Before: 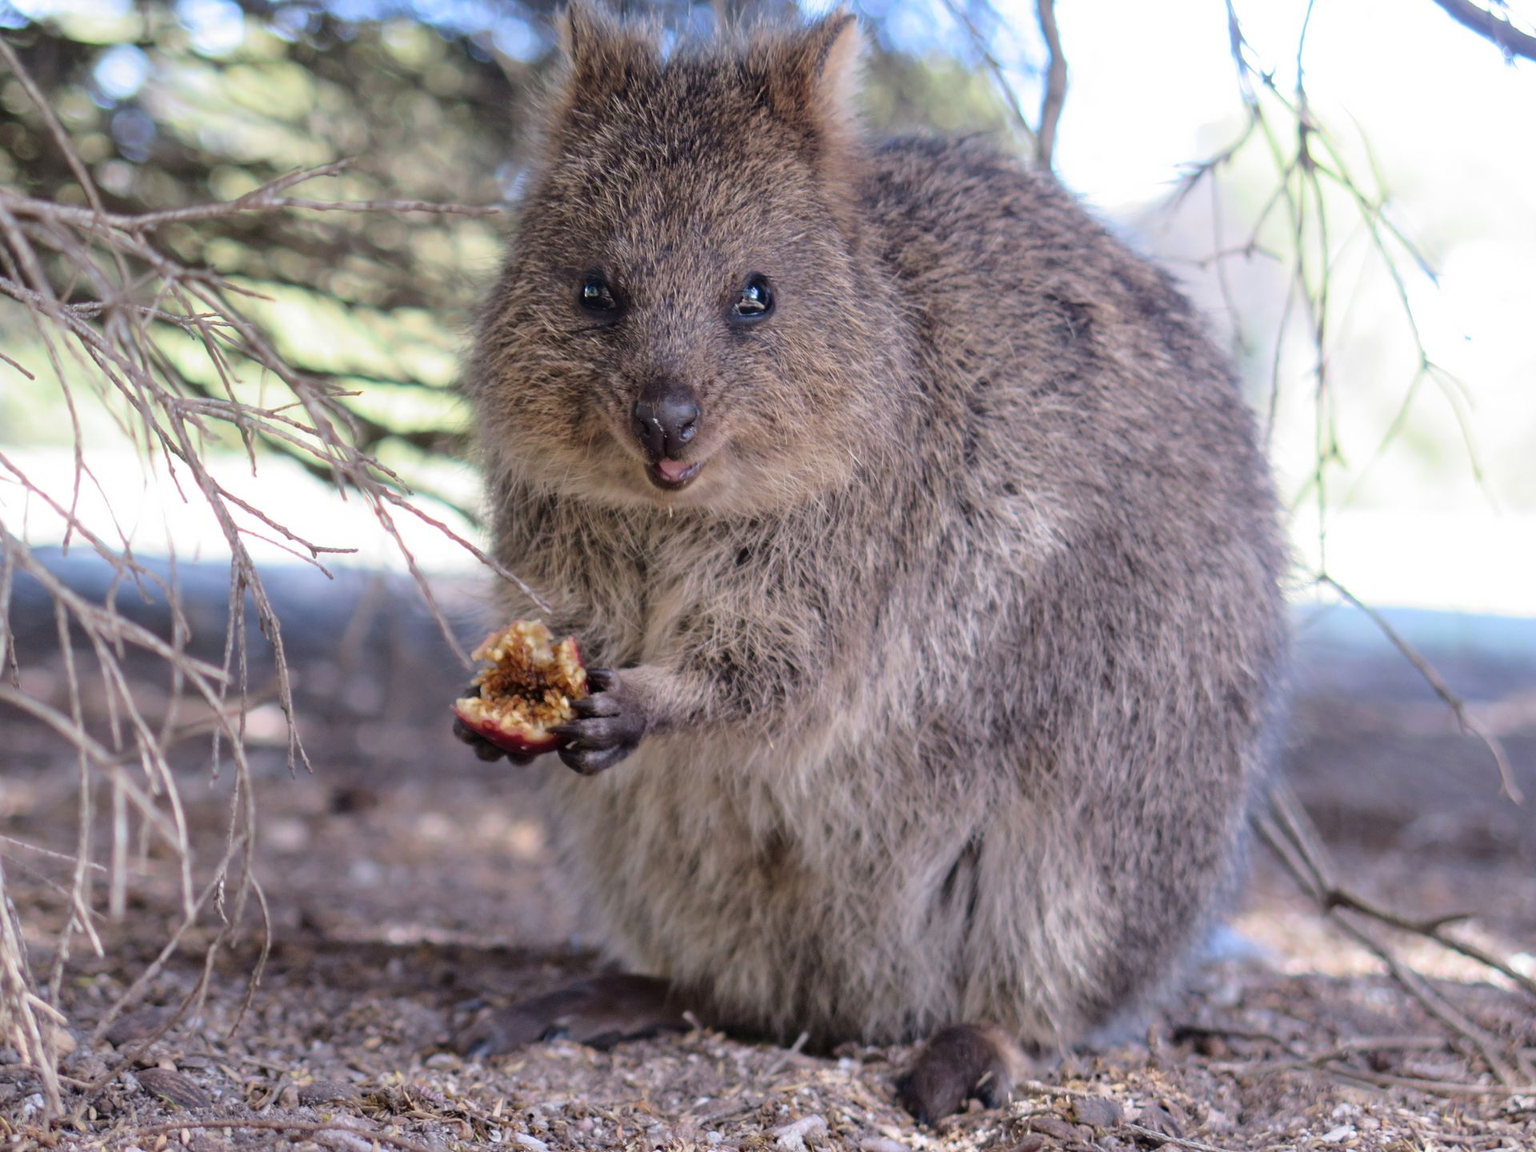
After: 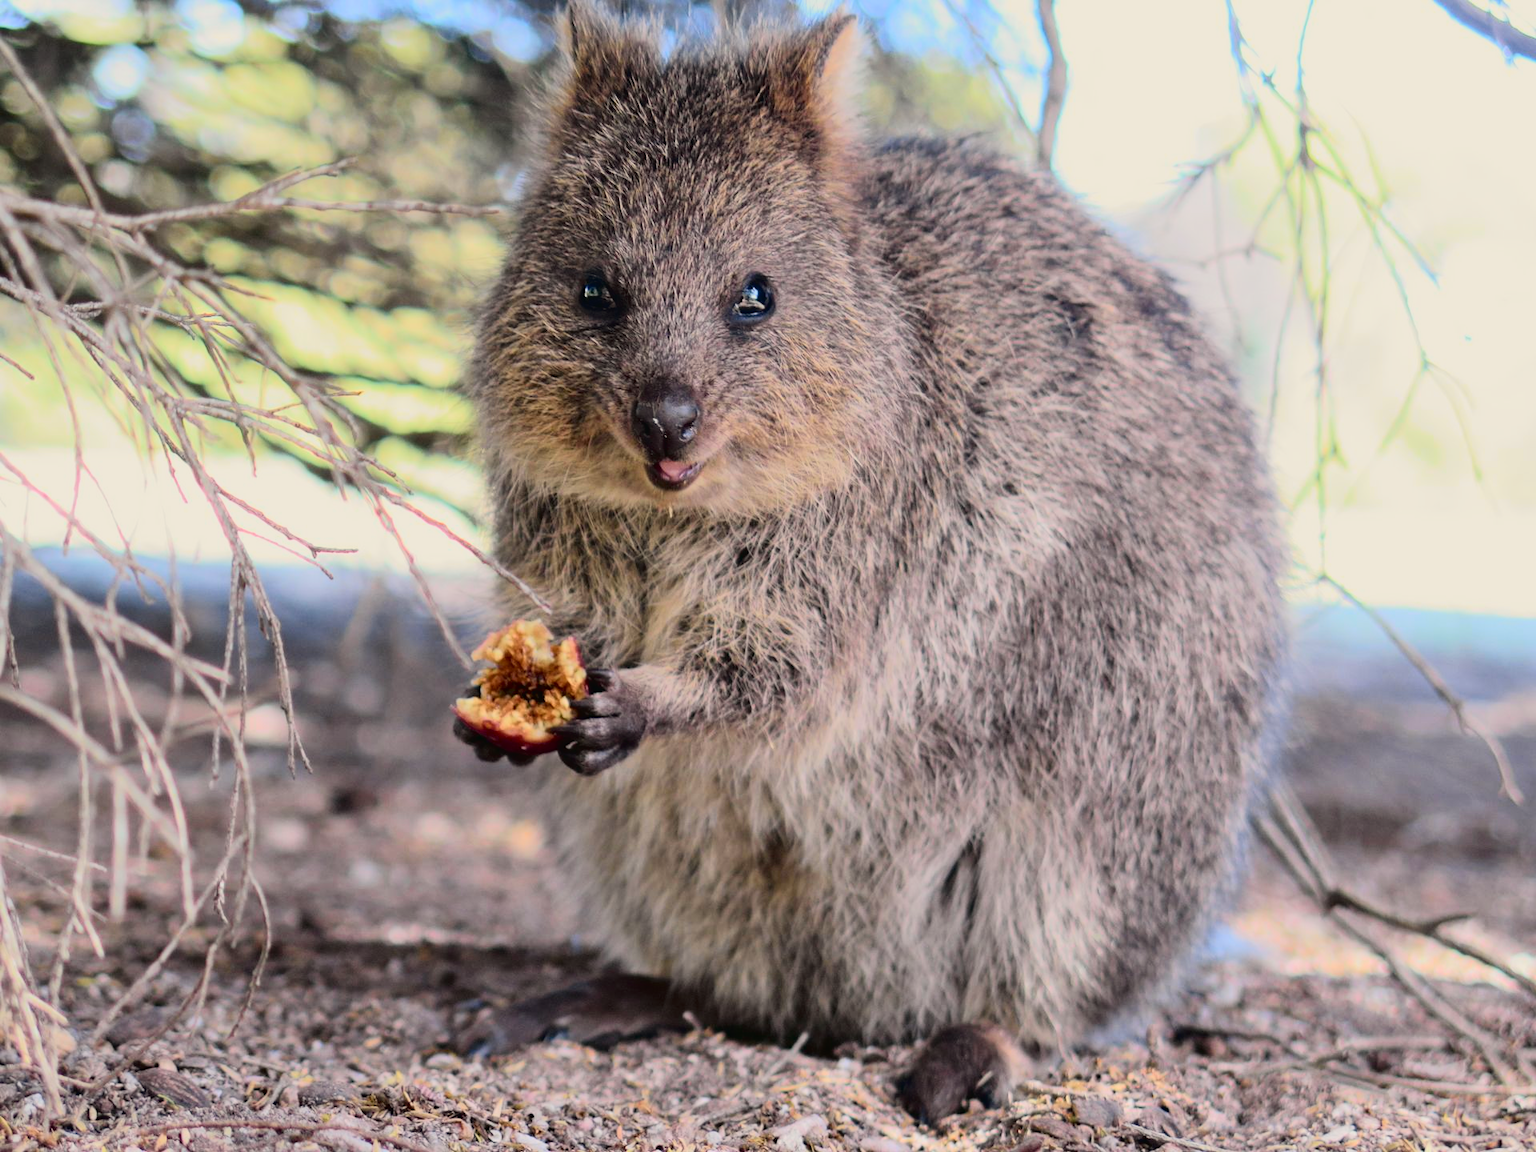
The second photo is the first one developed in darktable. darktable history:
white balance: red 1.045, blue 0.932
tone curve: curves: ch0 [(0, 0.017) (0.091, 0.046) (0.298, 0.287) (0.439, 0.482) (0.64, 0.729) (0.785, 0.817) (0.995, 0.917)]; ch1 [(0, 0) (0.384, 0.365) (0.463, 0.447) (0.486, 0.474) (0.503, 0.497) (0.526, 0.52) (0.555, 0.564) (0.578, 0.595) (0.638, 0.644) (0.766, 0.773) (1, 1)]; ch2 [(0, 0) (0.374, 0.344) (0.449, 0.434) (0.501, 0.501) (0.528, 0.519) (0.569, 0.589) (0.61, 0.646) (0.666, 0.688) (1, 1)], color space Lab, independent channels, preserve colors none
